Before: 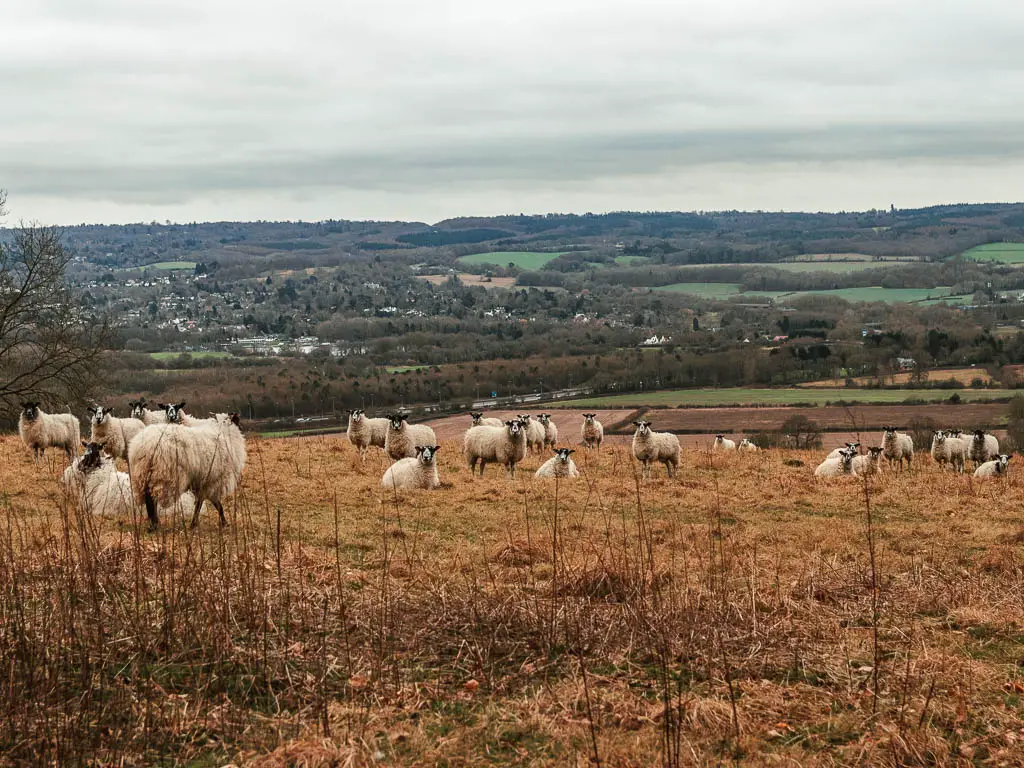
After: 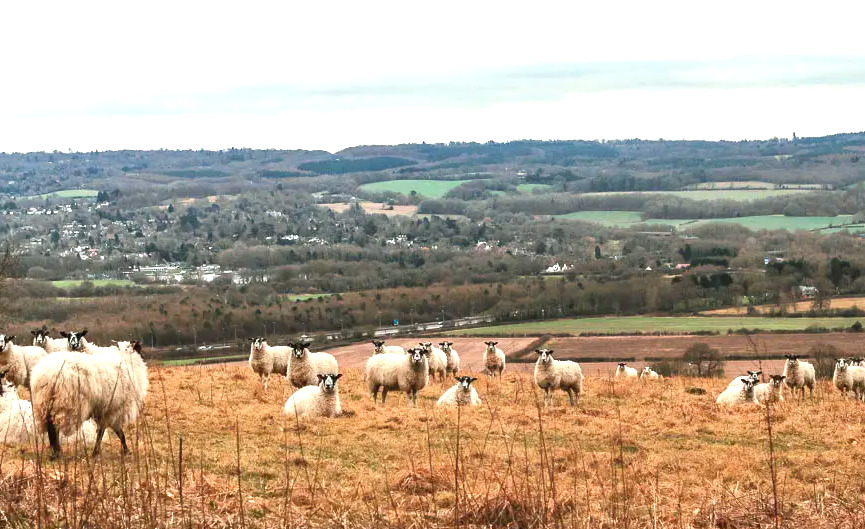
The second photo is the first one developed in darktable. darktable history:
exposure: exposure 1.001 EV, compensate highlight preservation false
crop and rotate: left 9.63%, top 9.408%, right 5.843%, bottom 21.711%
contrast equalizer: y [[0.5 ×4, 0.467, 0.376], [0.5 ×6], [0.5 ×6], [0 ×6], [0 ×6]]
